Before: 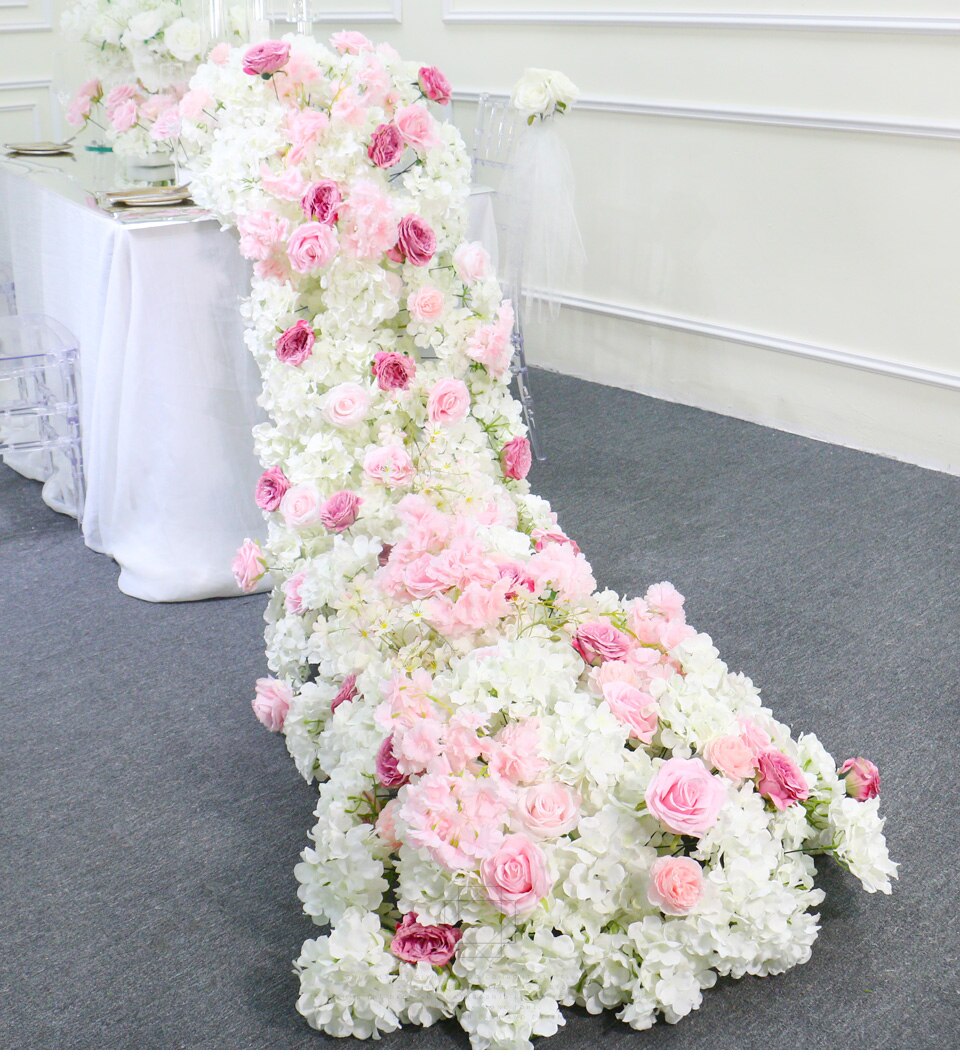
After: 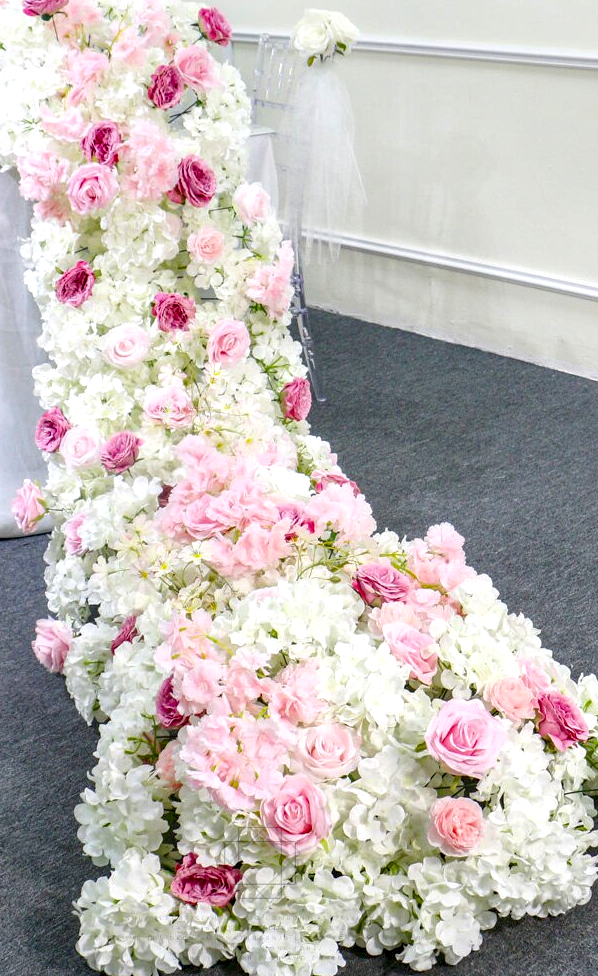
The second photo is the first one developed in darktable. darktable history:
crop and rotate: left 22.918%, top 5.629%, right 14.711%, bottom 2.247%
local contrast: detail 150%
color contrast: green-magenta contrast 1.1, blue-yellow contrast 1.1, unbound 0
haze removal: compatibility mode true, adaptive false
tone equalizer: -8 EV -1.84 EV, -7 EV -1.16 EV, -6 EV -1.62 EV, smoothing diameter 25%, edges refinement/feathering 10, preserve details guided filter
